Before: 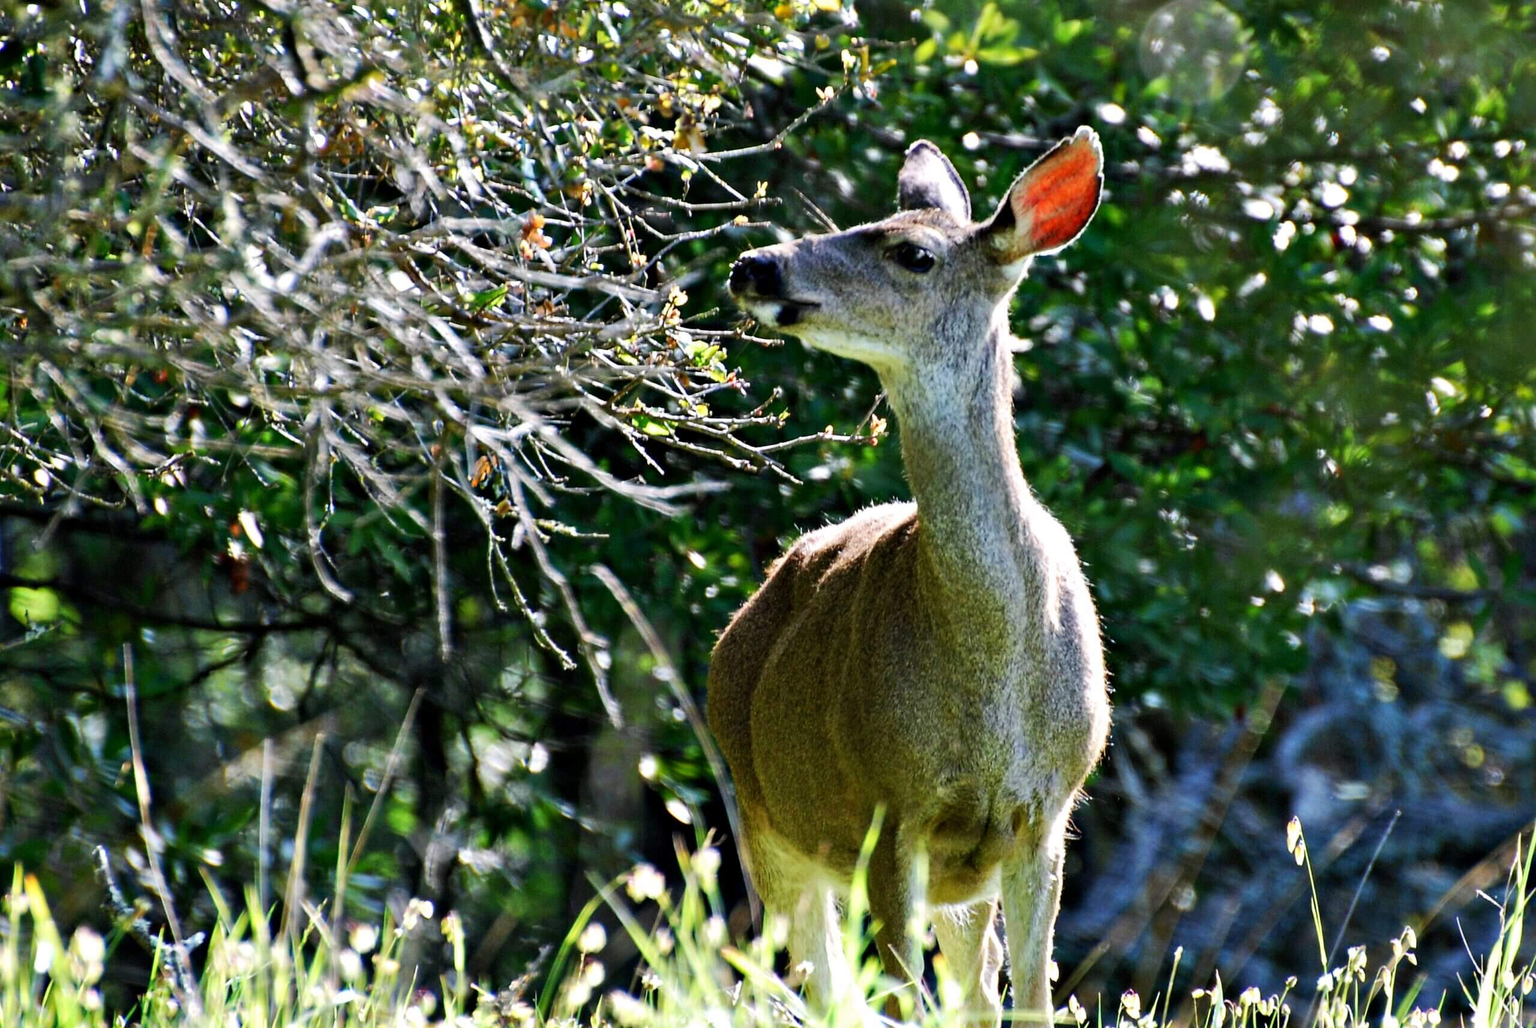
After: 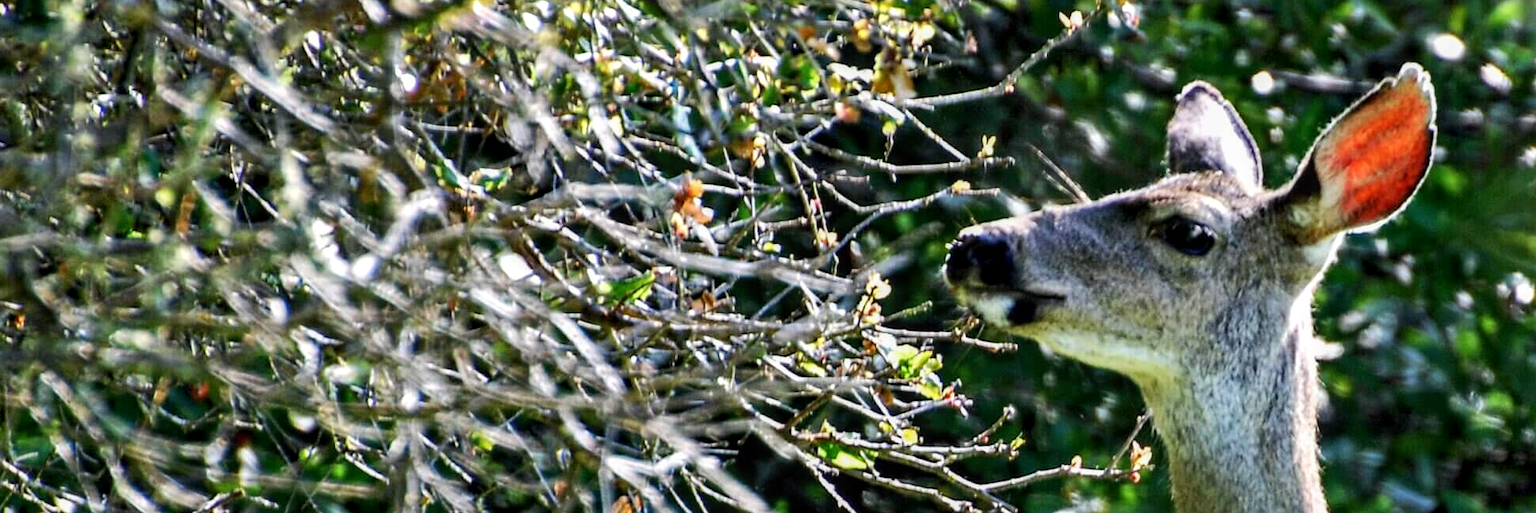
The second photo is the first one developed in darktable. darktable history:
crop: left 0.579%, top 7.627%, right 23.167%, bottom 54.275%
local contrast: on, module defaults
